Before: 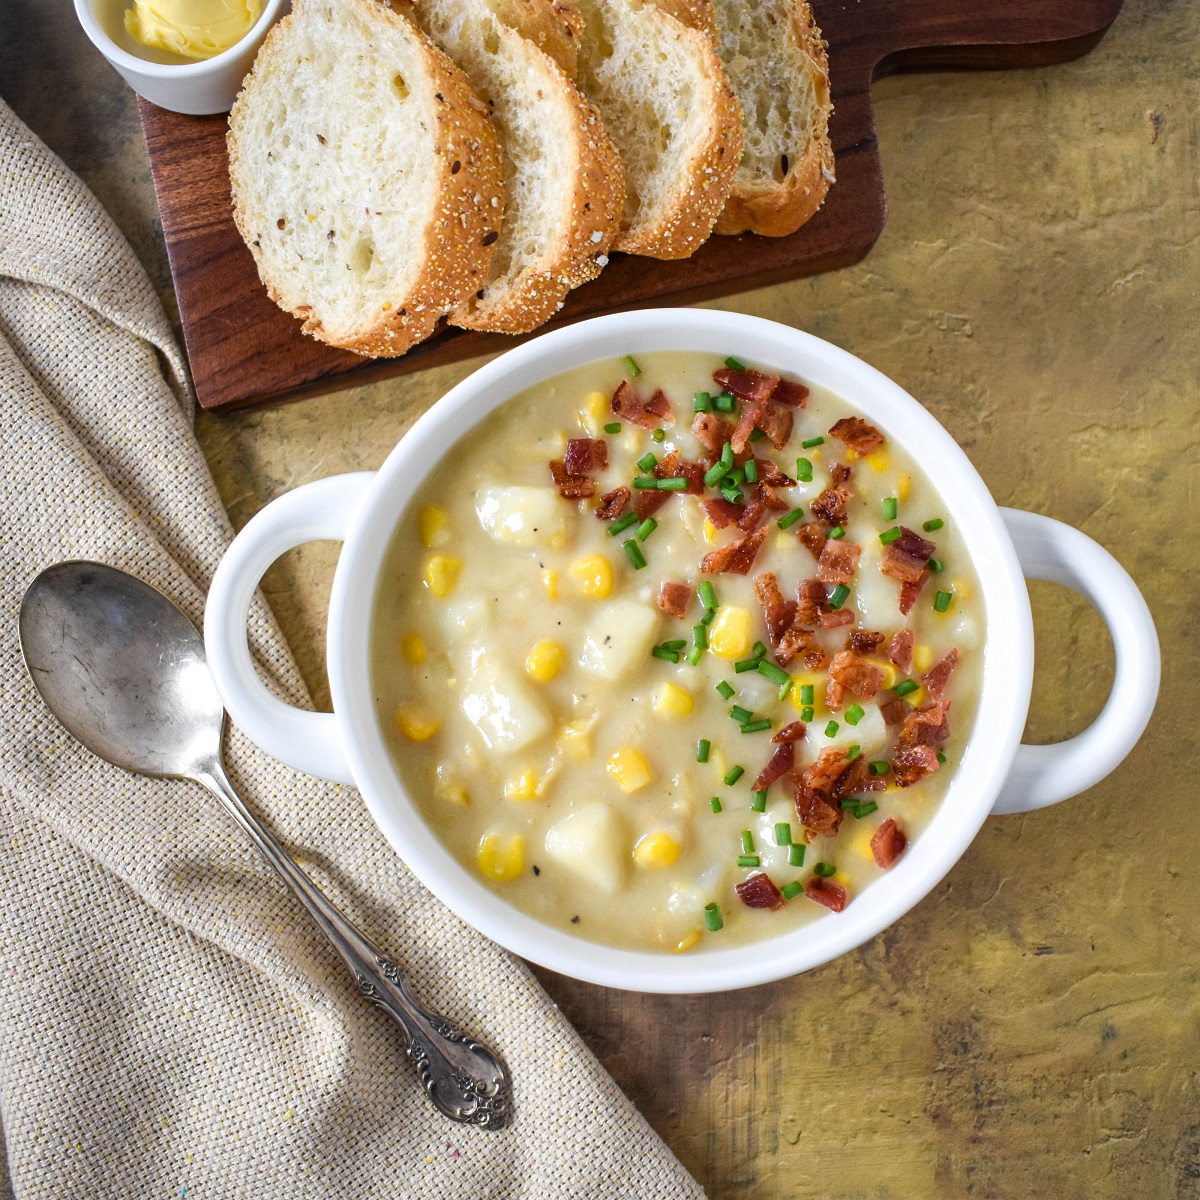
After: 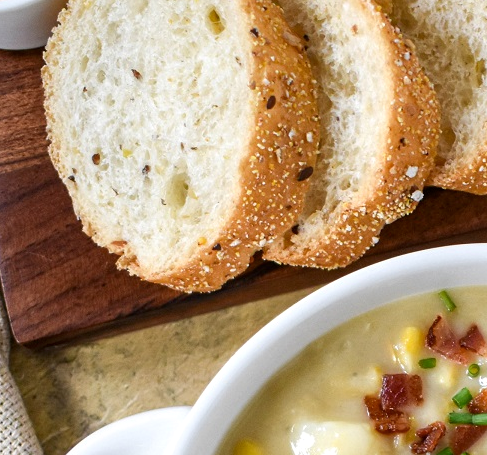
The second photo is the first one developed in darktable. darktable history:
crop: left 15.452%, top 5.459%, right 43.956%, bottom 56.62%
local contrast: mode bilateral grid, contrast 20, coarseness 50, detail 120%, midtone range 0.2
